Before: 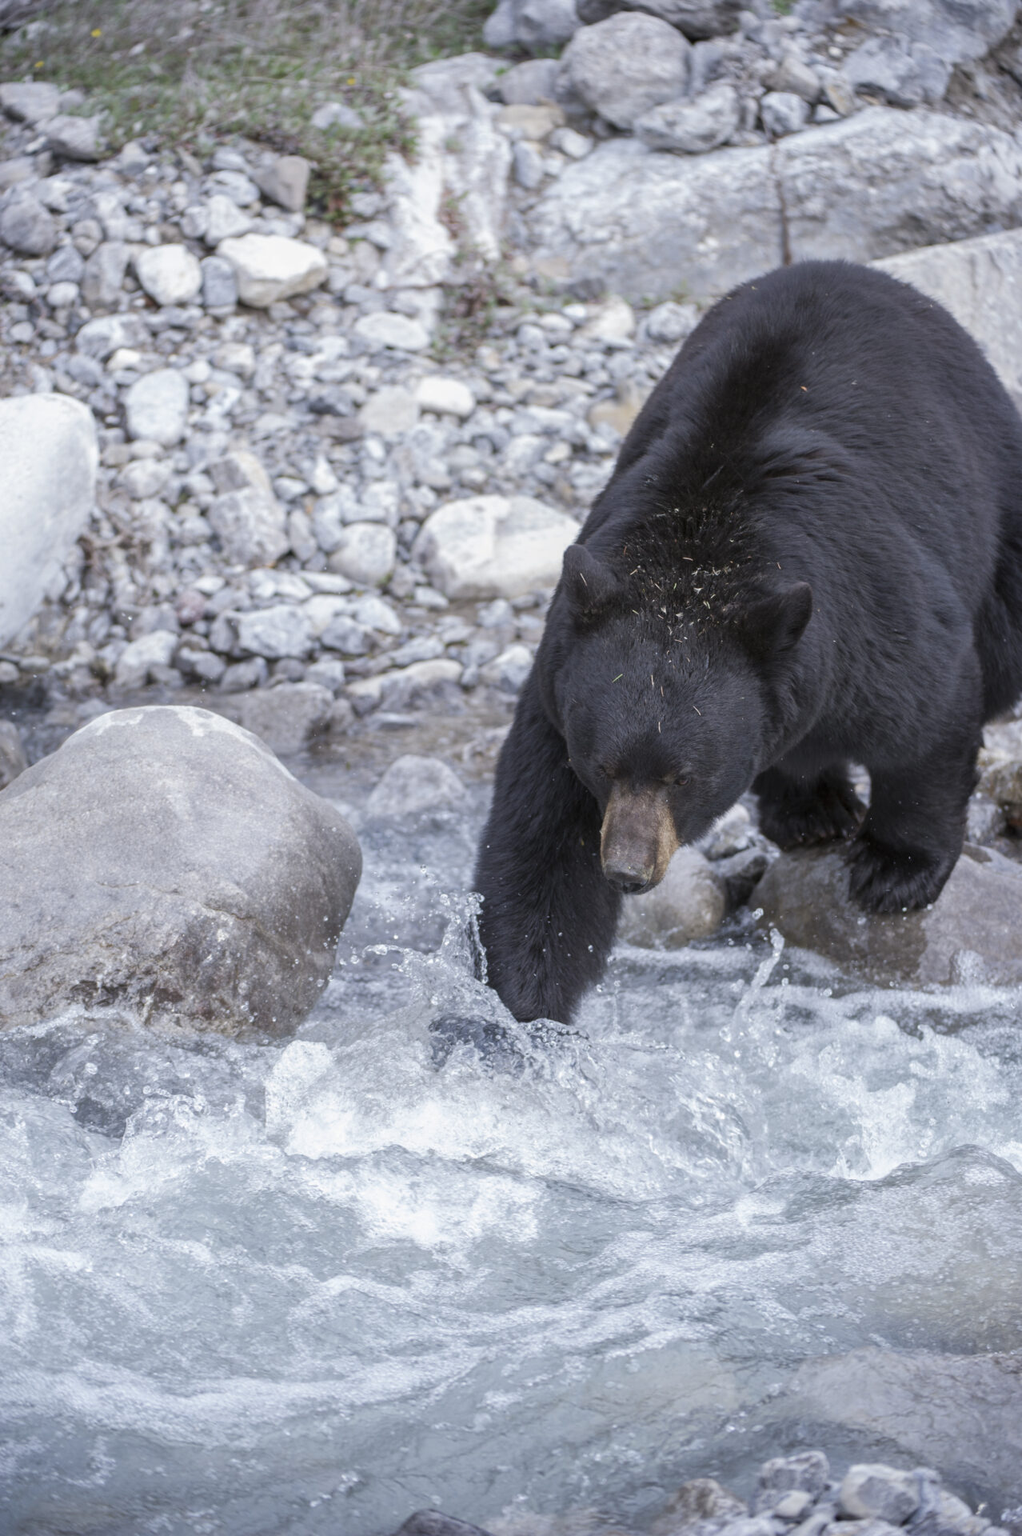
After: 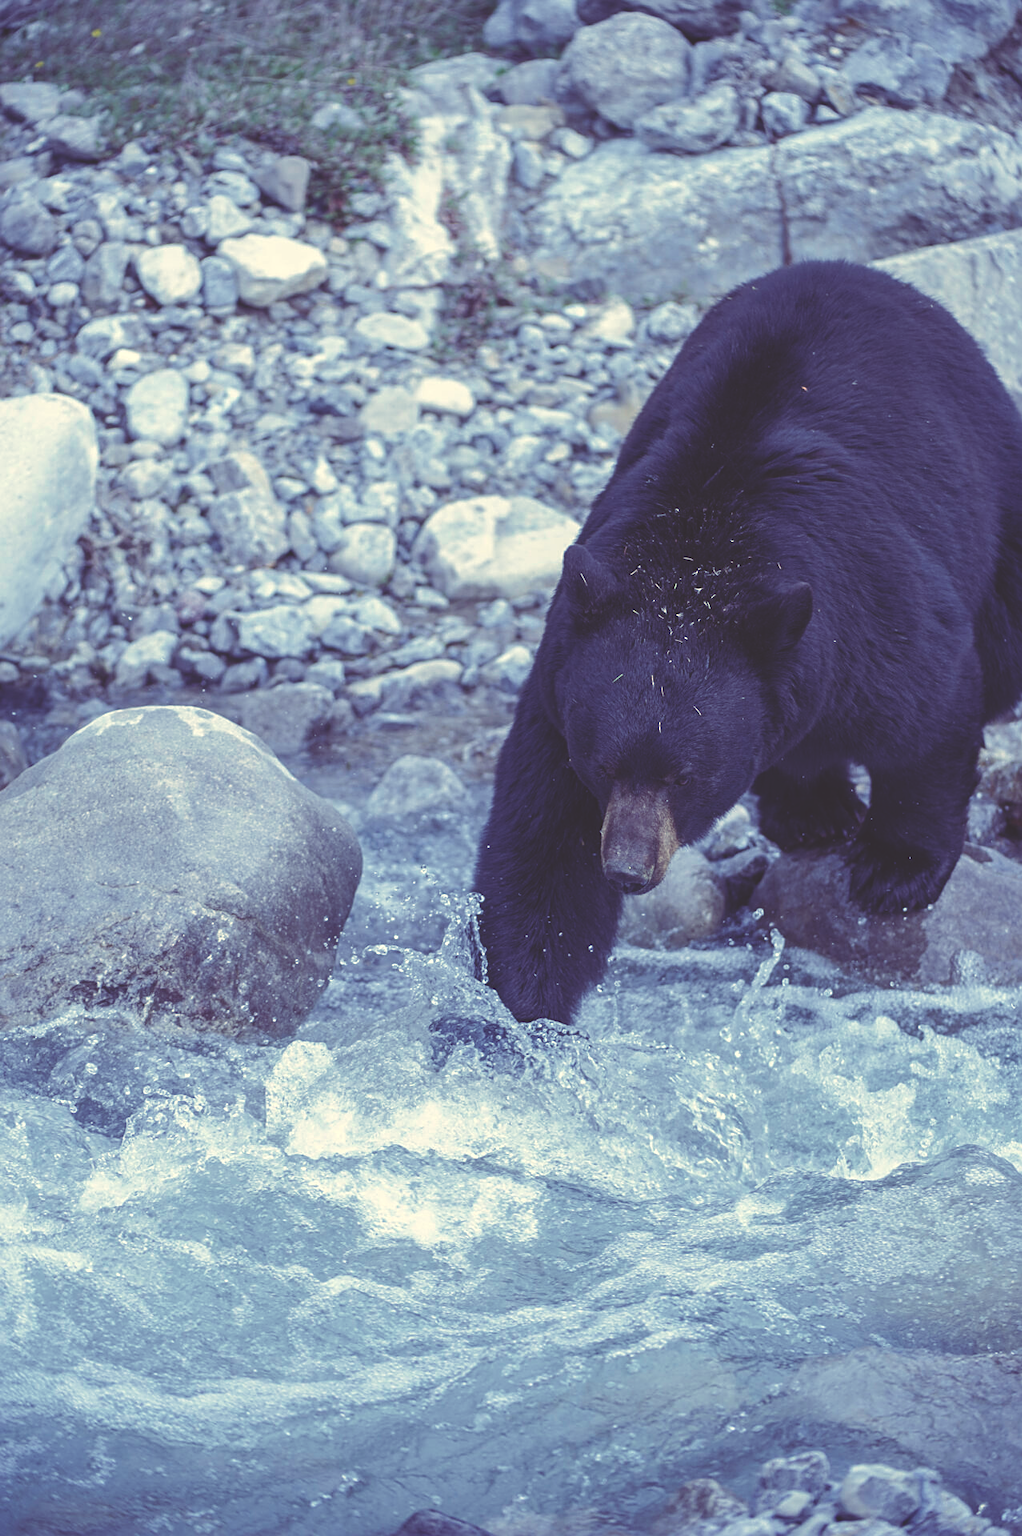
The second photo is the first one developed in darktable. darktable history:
rgb curve: curves: ch0 [(0, 0.186) (0.314, 0.284) (0.576, 0.466) (0.805, 0.691) (0.936, 0.886)]; ch1 [(0, 0.186) (0.314, 0.284) (0.581, 0.534) (0.771, 0.746) (0.936, 0.958)]; ch2 [(0, 0.216) (0.275, 0.39) (1, 1)], mode RGB, independent channels, compensate middle gray true, preserve colors none
sharpen: on, module defaults
color correction: highlights a* 11.96, highlights b* 11.58
tone equalizer: on, module defaults
